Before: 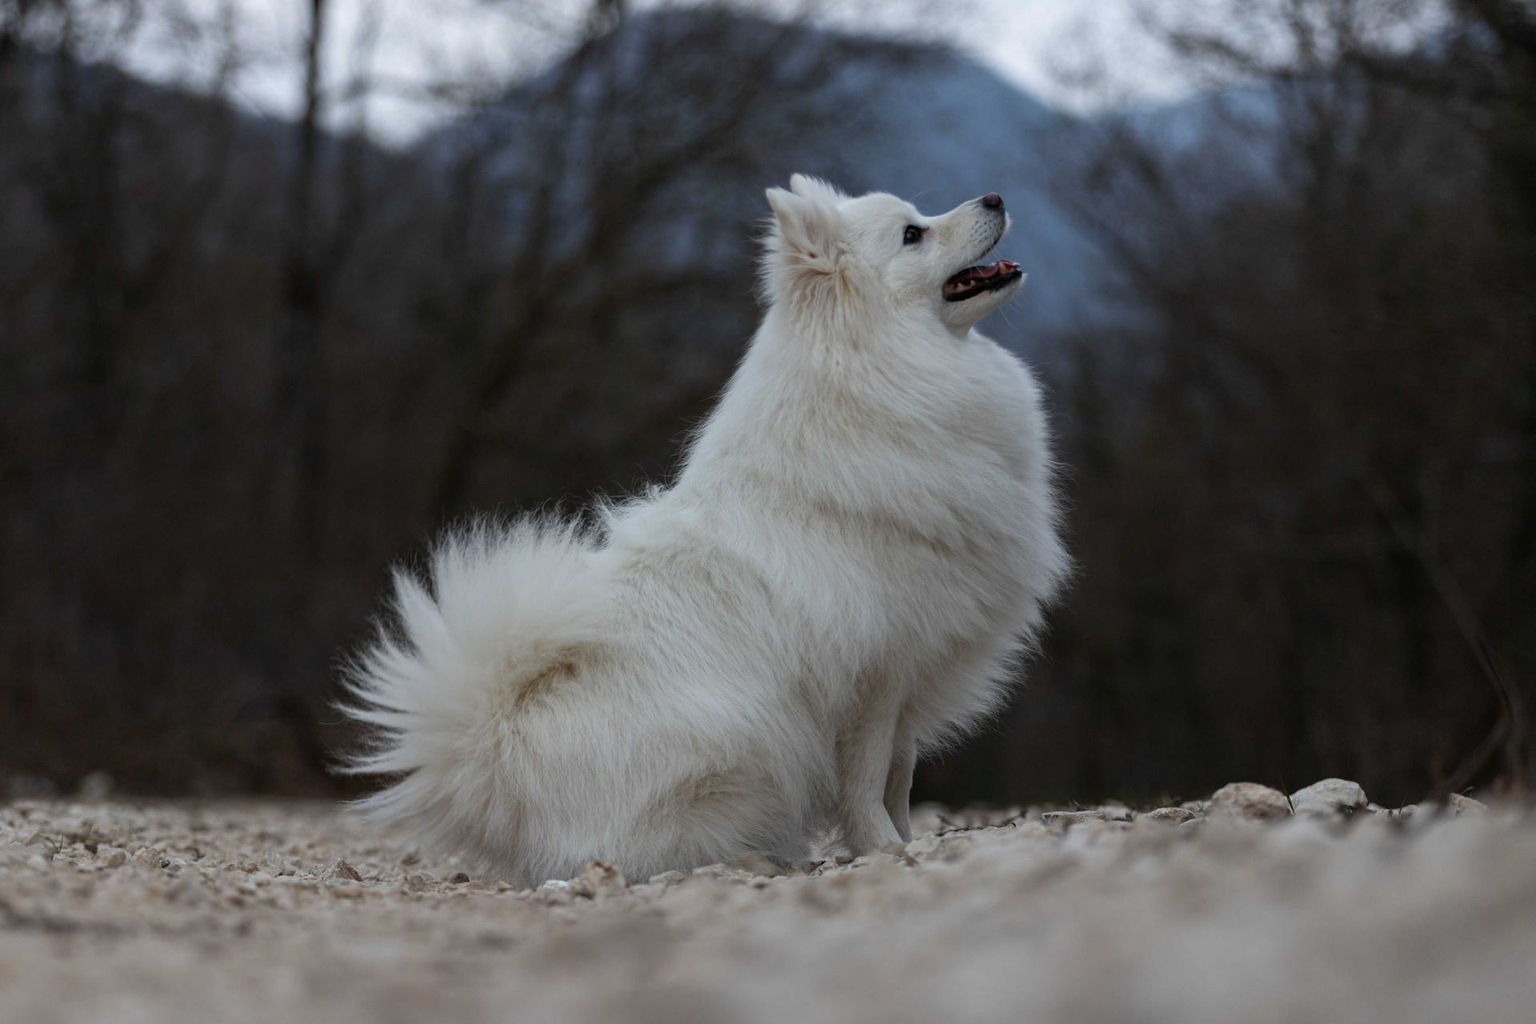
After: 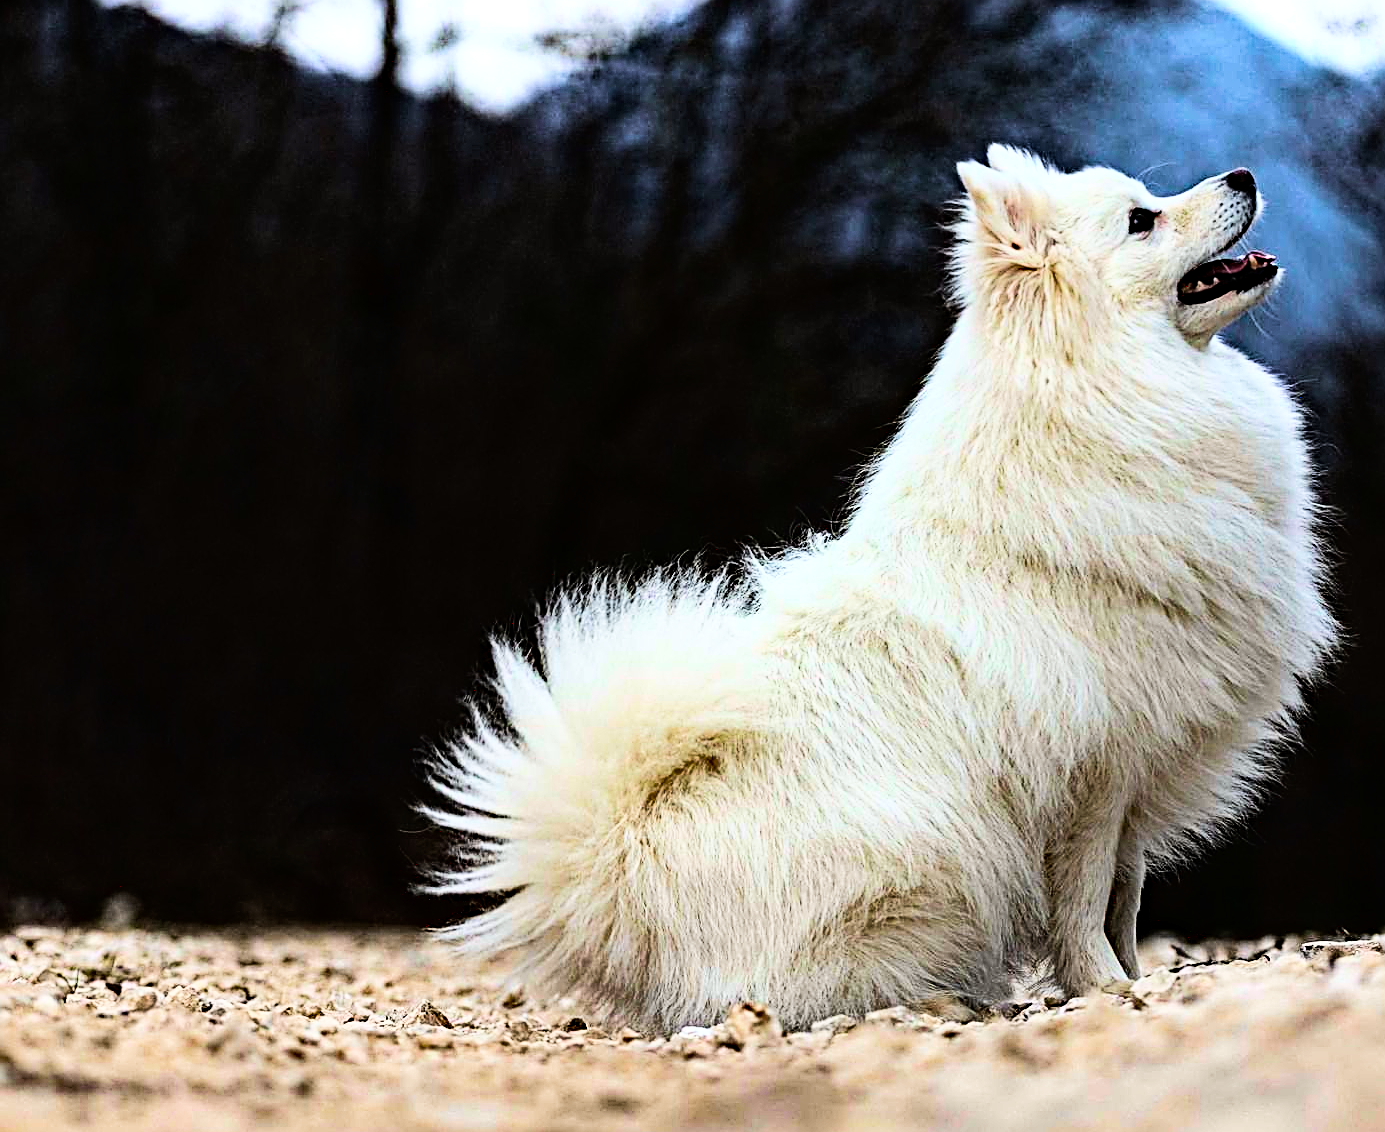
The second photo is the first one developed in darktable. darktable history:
sharpen: amount 0.91
exposure: black level correction 0.001, exposure -0.201 EV, compensate exposure bias true, compensate highlight preservation false
haze removal: strength 0.526, distance 0.924, compatibility mode true
crop: top 5.78%, right 27.834%, bottom 5.706%
tone equalizer: -8 EV -1.05 EV, -7 EV -0.998 EV, -6 EV -0.88 EV, -5 EV -0.588 EV, -3 EV 0.594 EV, -2 EV 0.888 EV, -1 EV 0.995 EV, +0 EV 1.08 EV
base curve: curves: ch0 [(0, 0) (0.007, 0.004) (0.027, 0.03) (0.046, 0.07) (0.207, 0.54) (0.442, 0.872) (0.673, 0.972) (1, 1)]
velvia: on, module defaults
shadows and highlights: shadows 33.58, highlights -47.09, compress 49.55%, soften with gaussian
